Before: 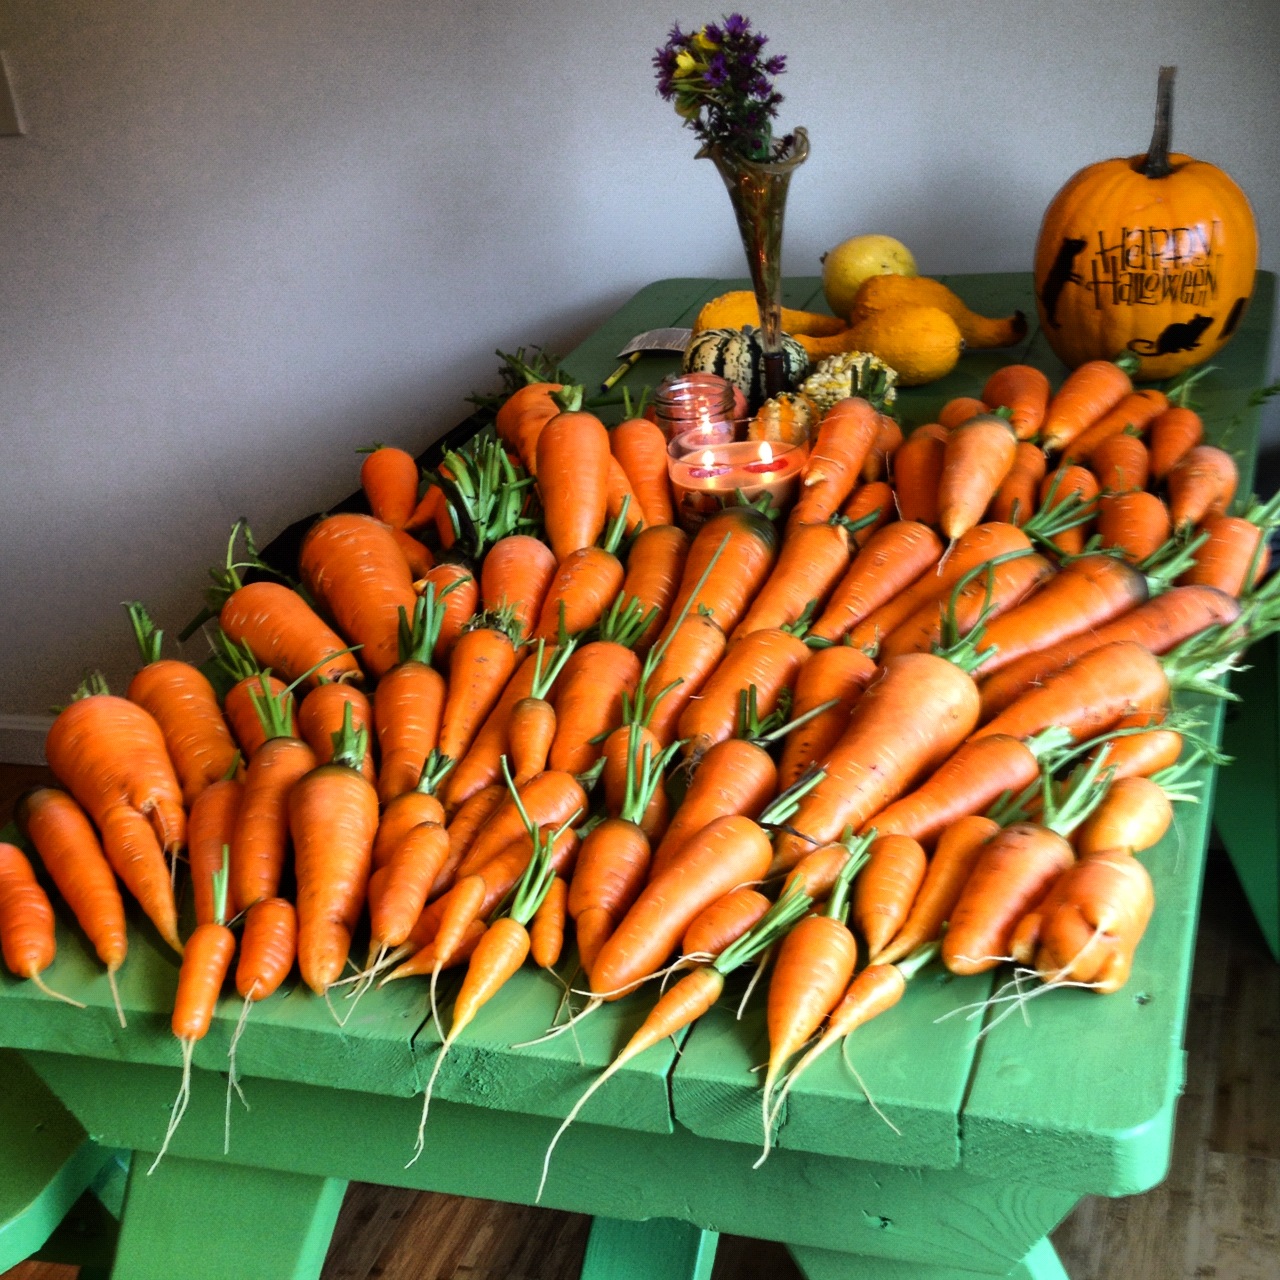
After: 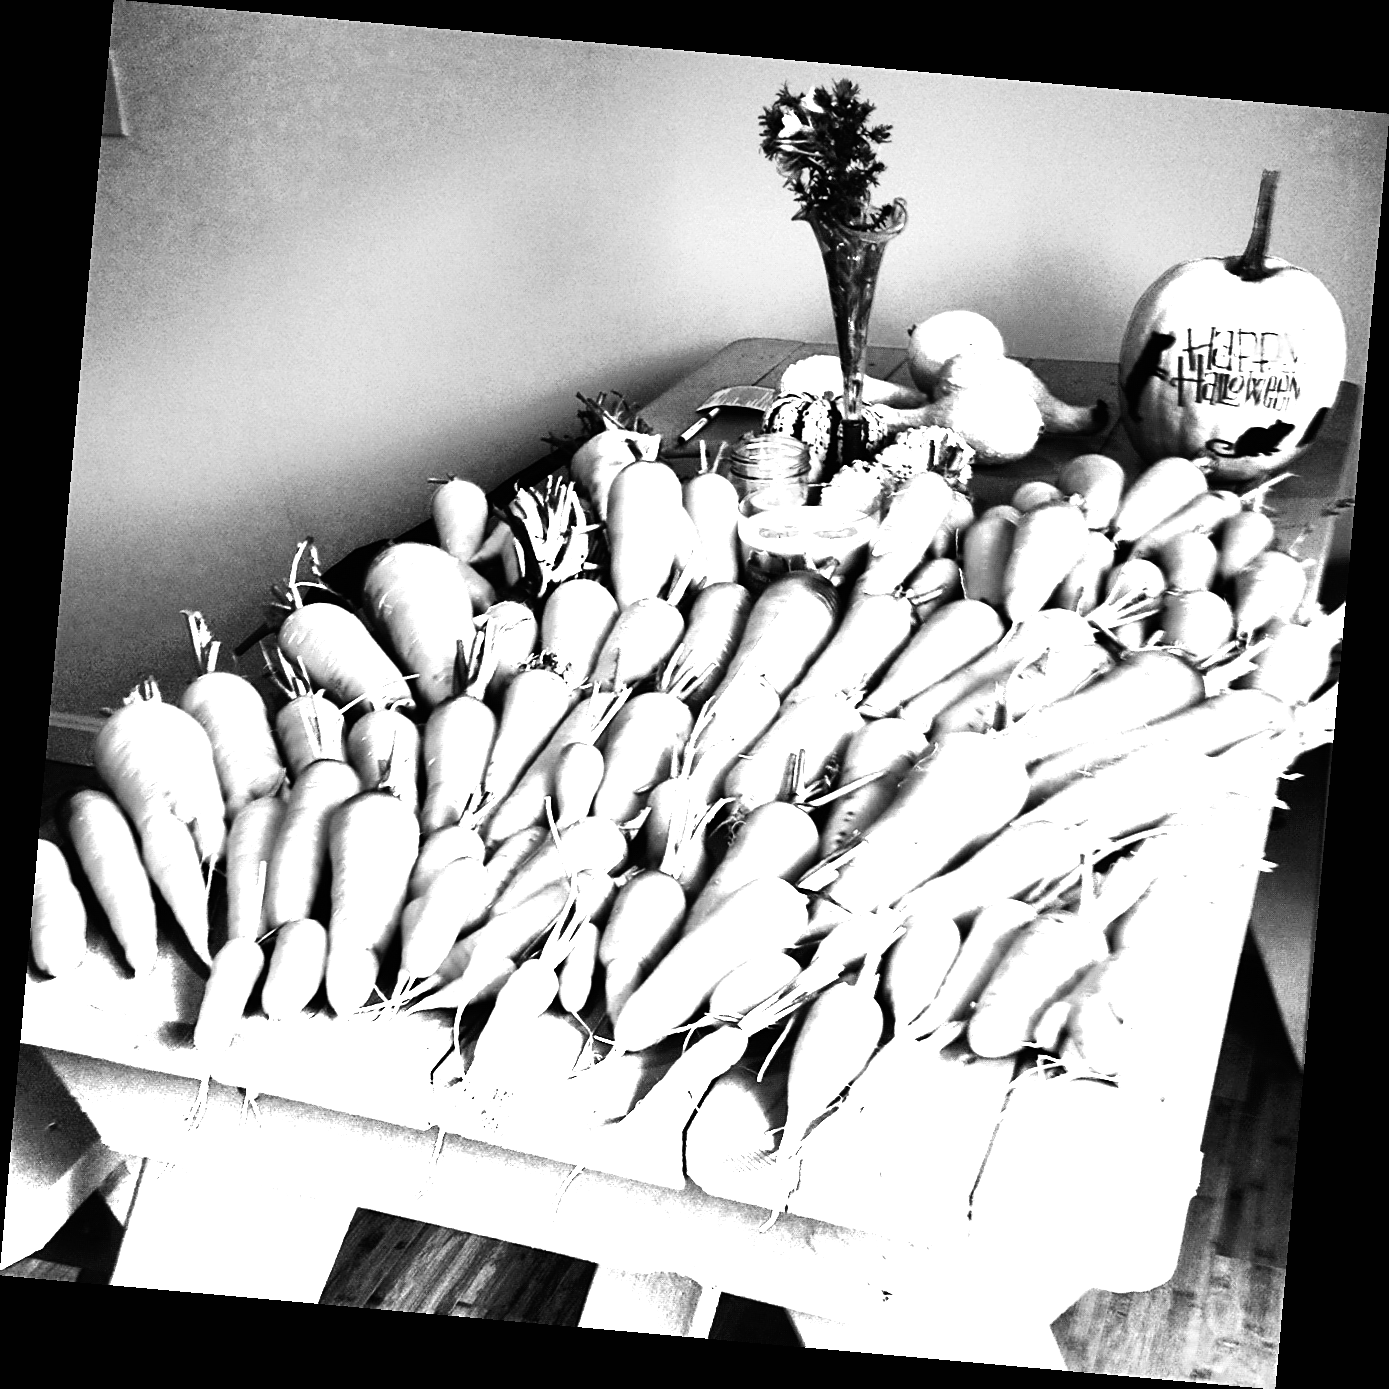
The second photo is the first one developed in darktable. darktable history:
exposure: exposure -0.242 EV, compensate highlight preservation false
base curve: curves: ch0 [(0, 0) (0.007, 0.004) (0.027, 0.03) (0.046, 0.07) (0.207, 0.54) (0.442, 0.872) (0.673, 0.972) (1, 1)], preserve colors none
rotate and perspective: rotation 5.12°, automatic cropping off
monochrome: on, module defaults
color zones: curves: ch0 [(0, 0.554) (0.146, 0.662) (0.293, 0.86) (0.503, 0.774) (0.637, 0.106) (0.74, 0.072) (0.866, 0.488) (0.998, 0.569)]; ch1 [(0, 0) (0.143, 0) (0.286, 0) (0.429, 0) (0.571, 0) (0.714, 0) (0.857, 0)]
sharpen: on, module defaults
color correction: highlights a* 3.84, highlights b* 5.07
